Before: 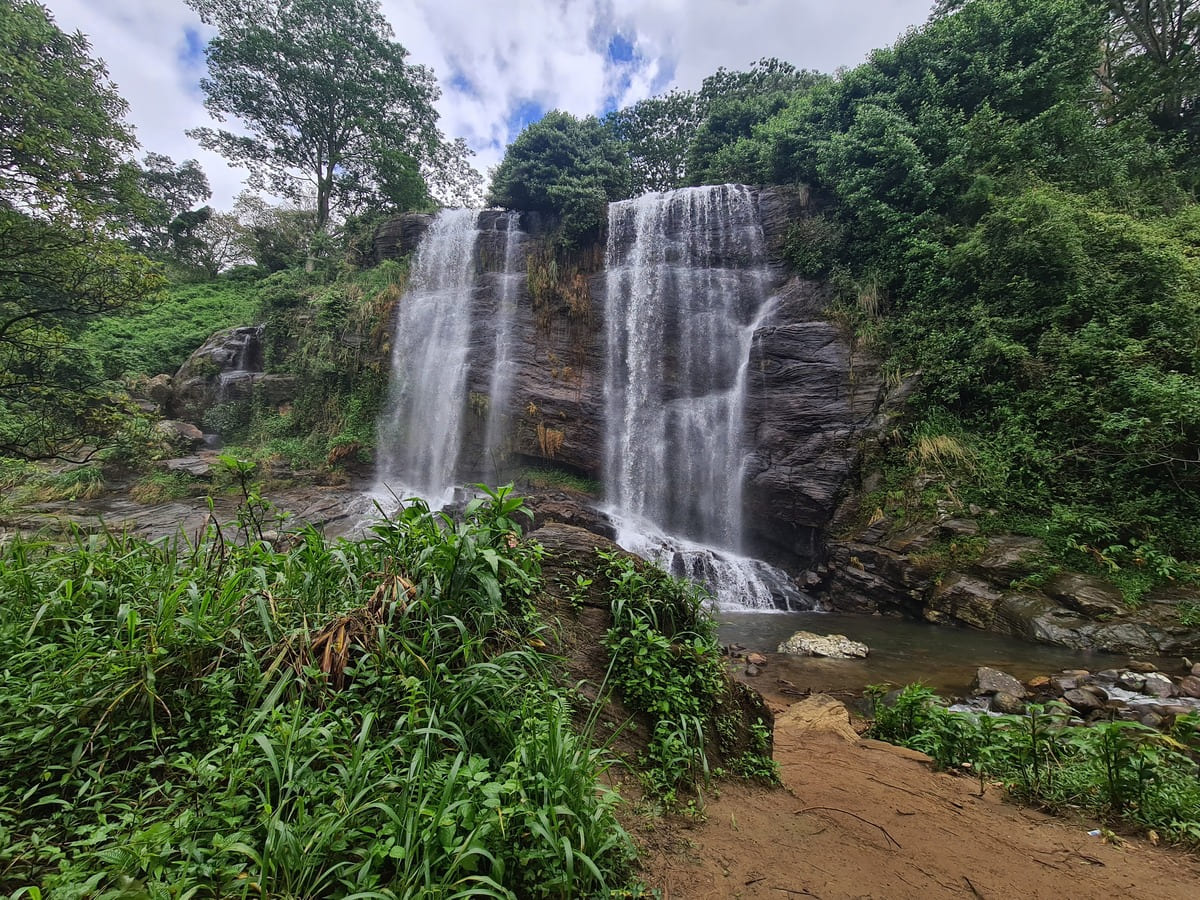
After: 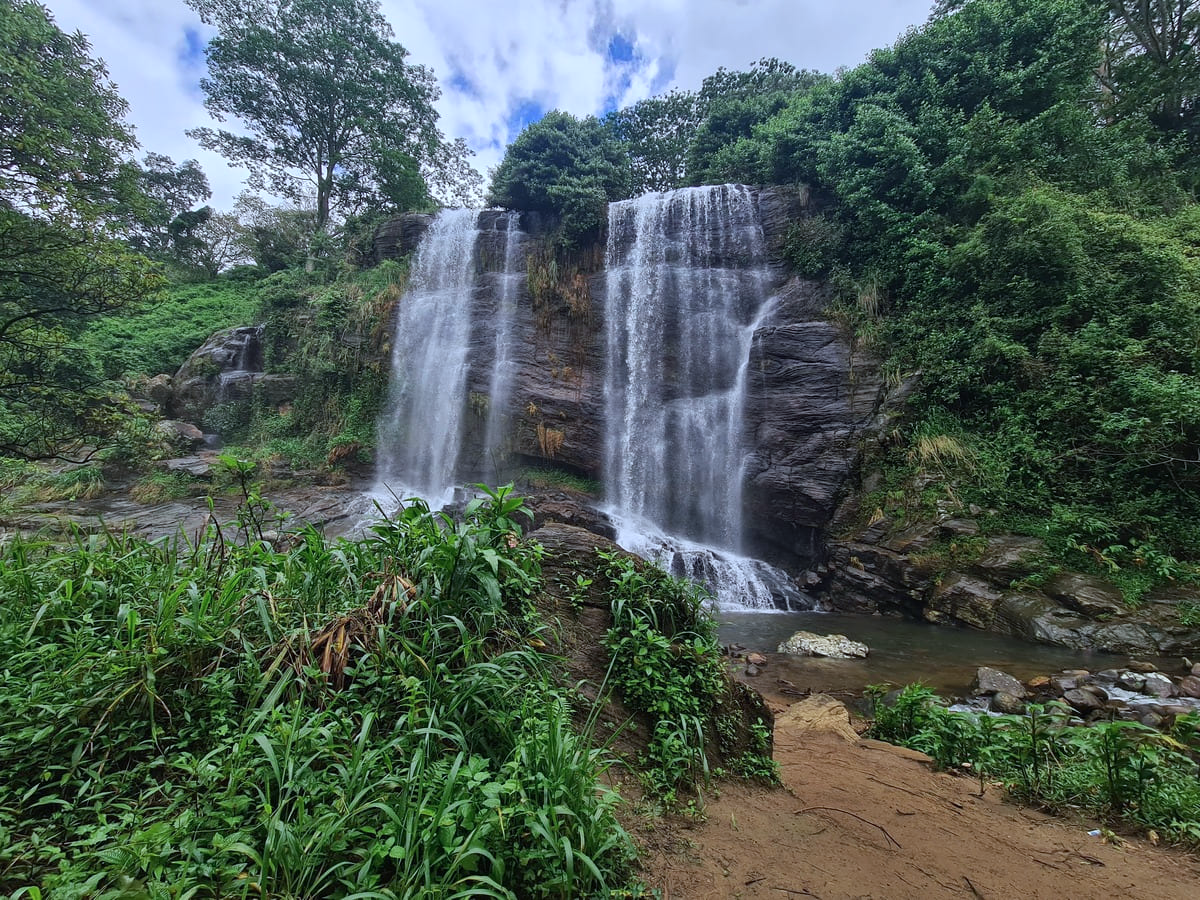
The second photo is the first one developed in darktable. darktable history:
color calibration: illuminant custom, x 0.368, y 0.373, temperature 4339.38 K
